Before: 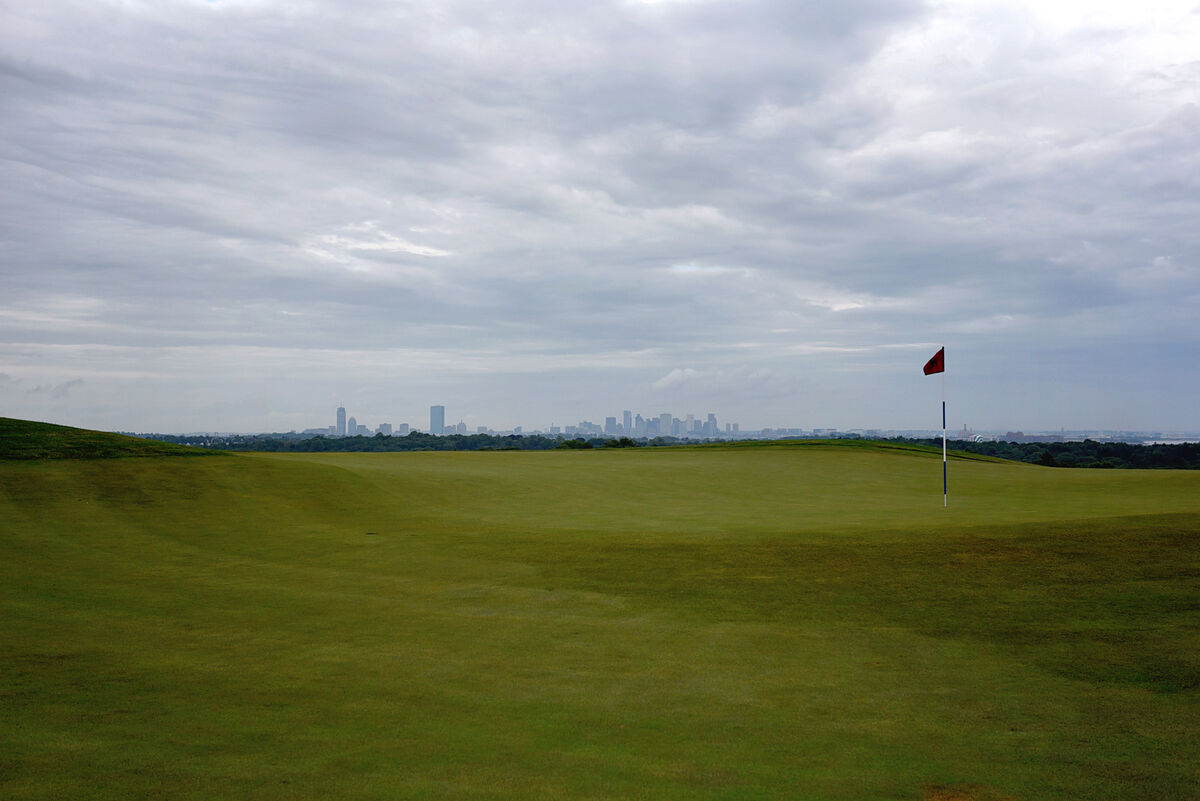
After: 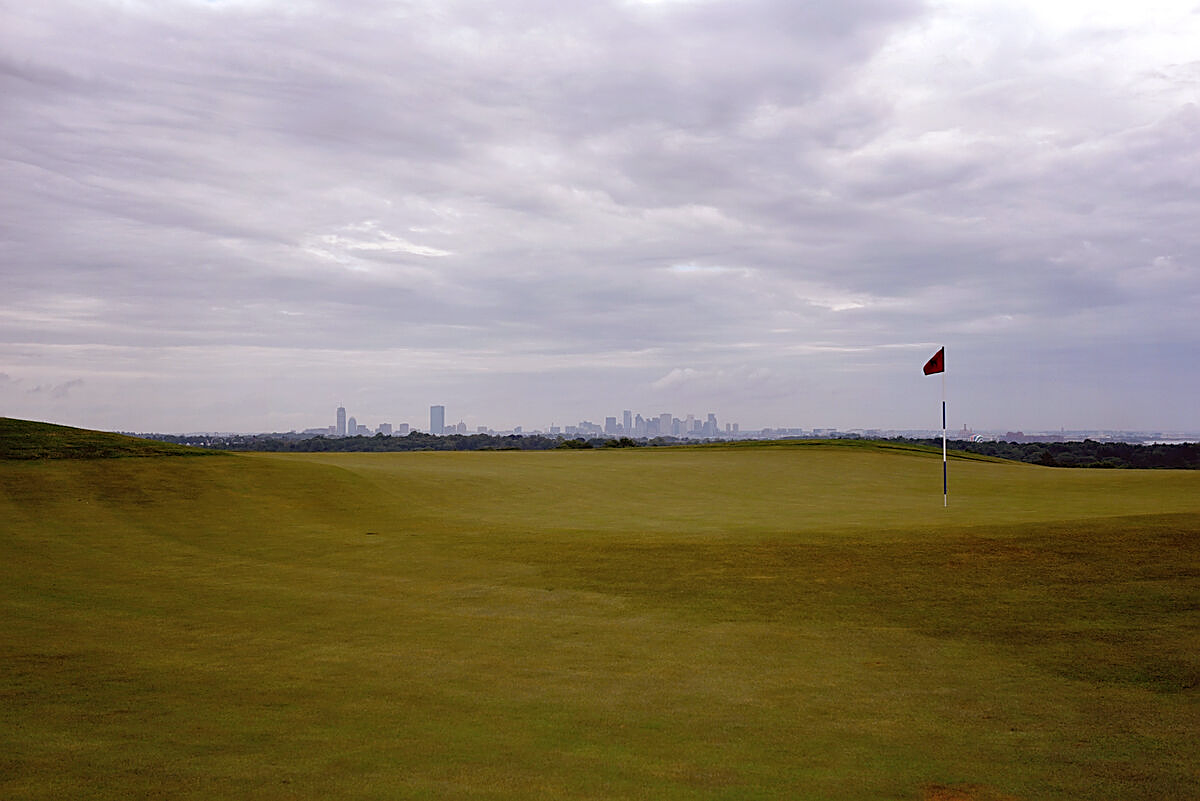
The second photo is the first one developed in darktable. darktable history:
sharpen: on, module defaults
rgb levels: mode RGB, independent channels, levels [[0, 0.474, 1], [0, 0.5, 1], [0, 0.5, 1]]
